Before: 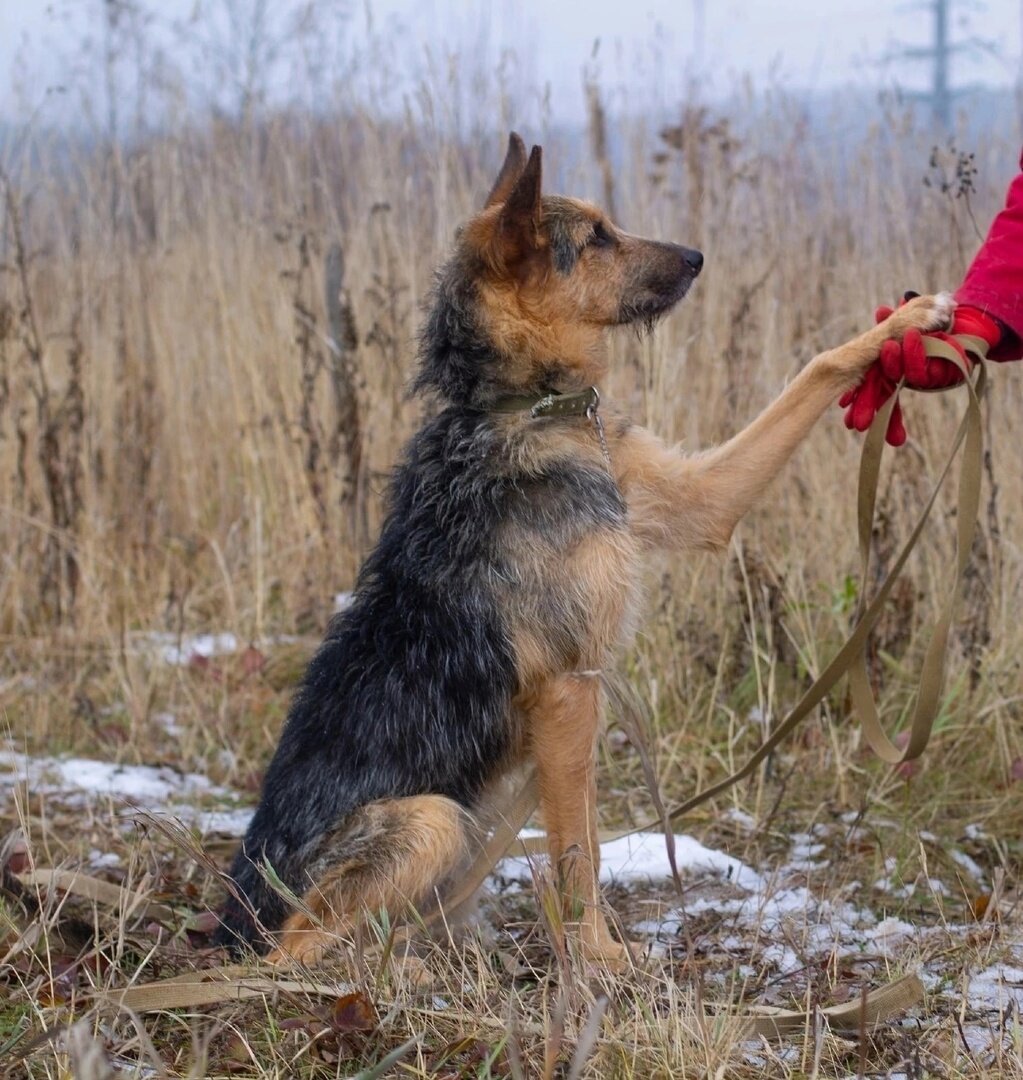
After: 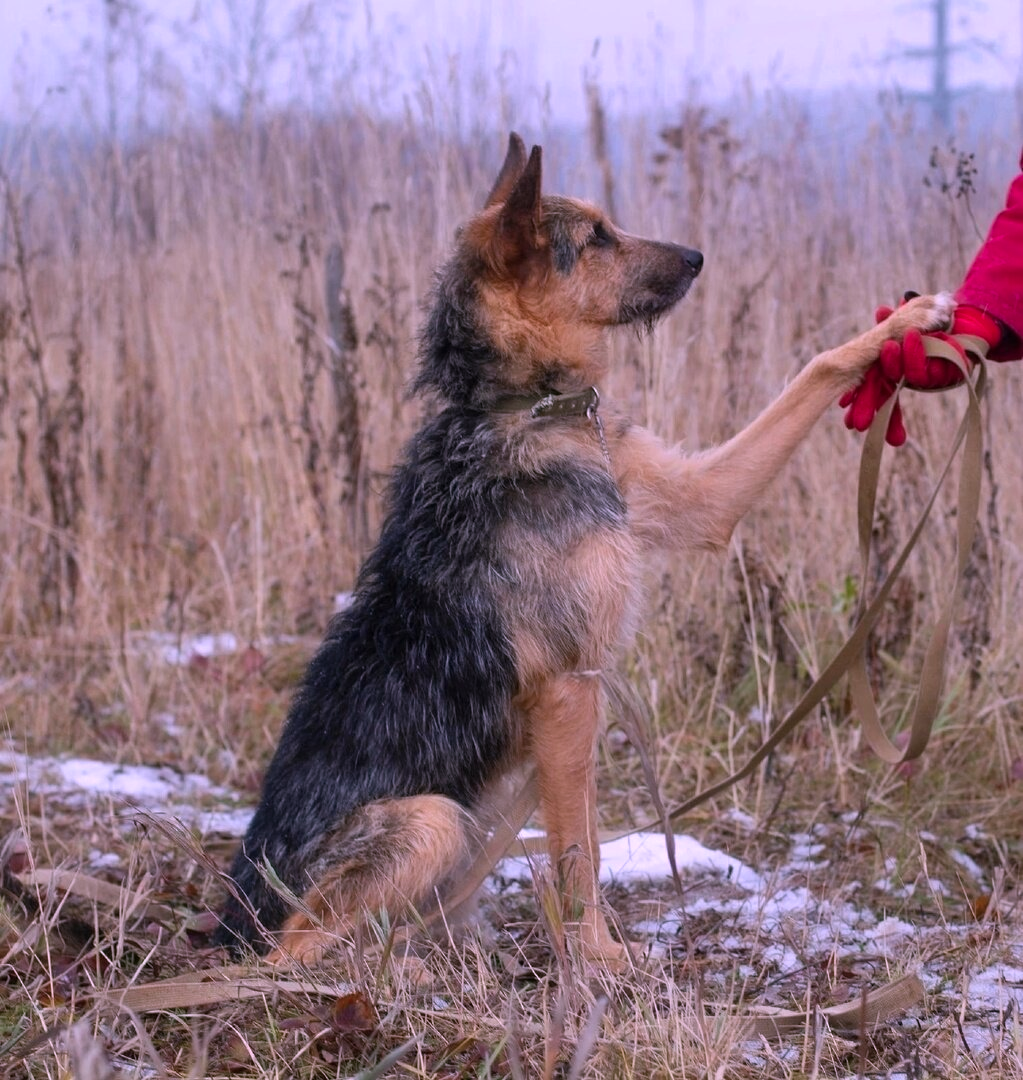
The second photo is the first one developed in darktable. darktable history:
color correction: highlights a* 15.77, highlights b* -20.19
